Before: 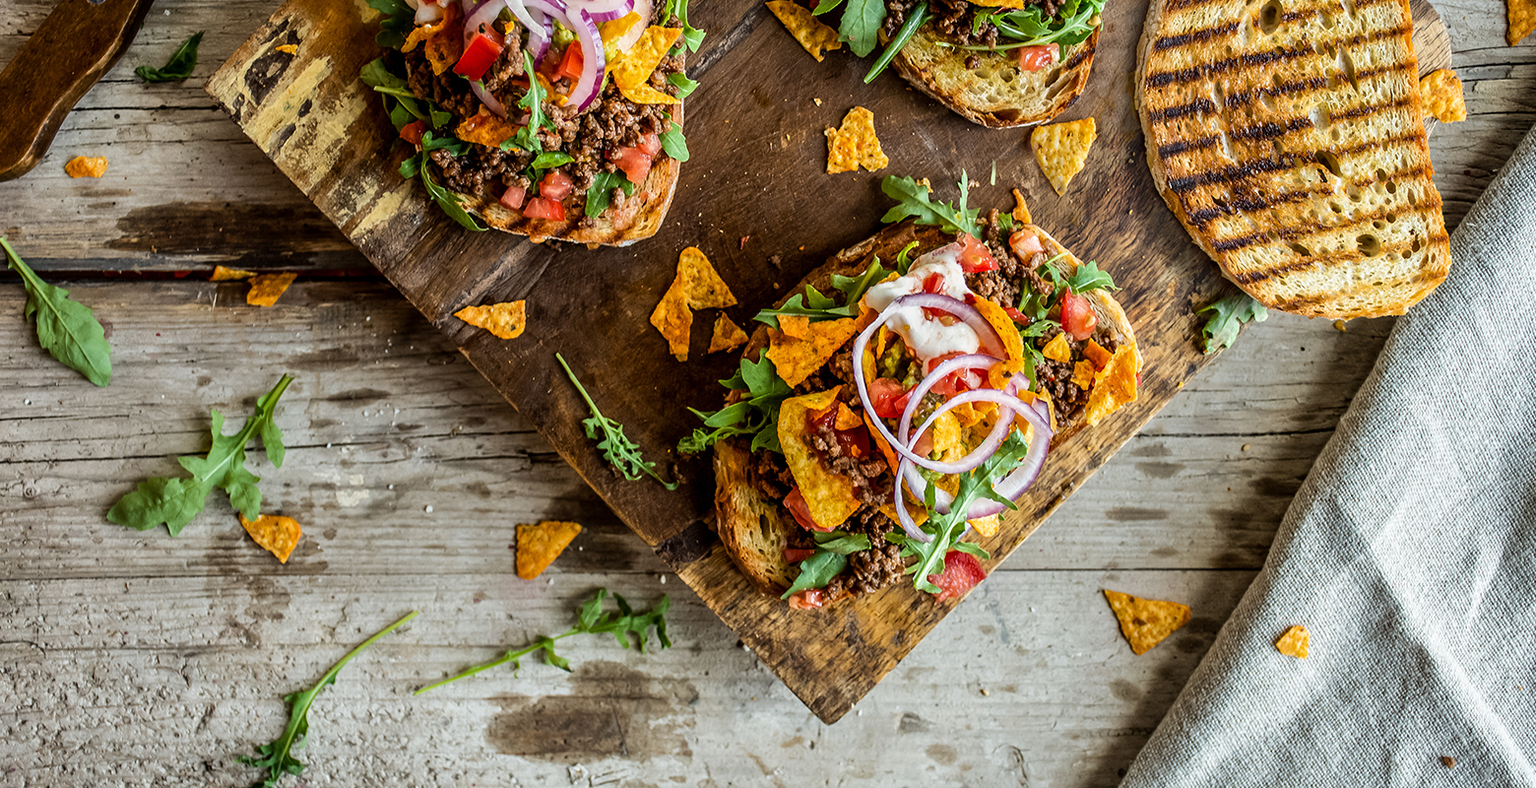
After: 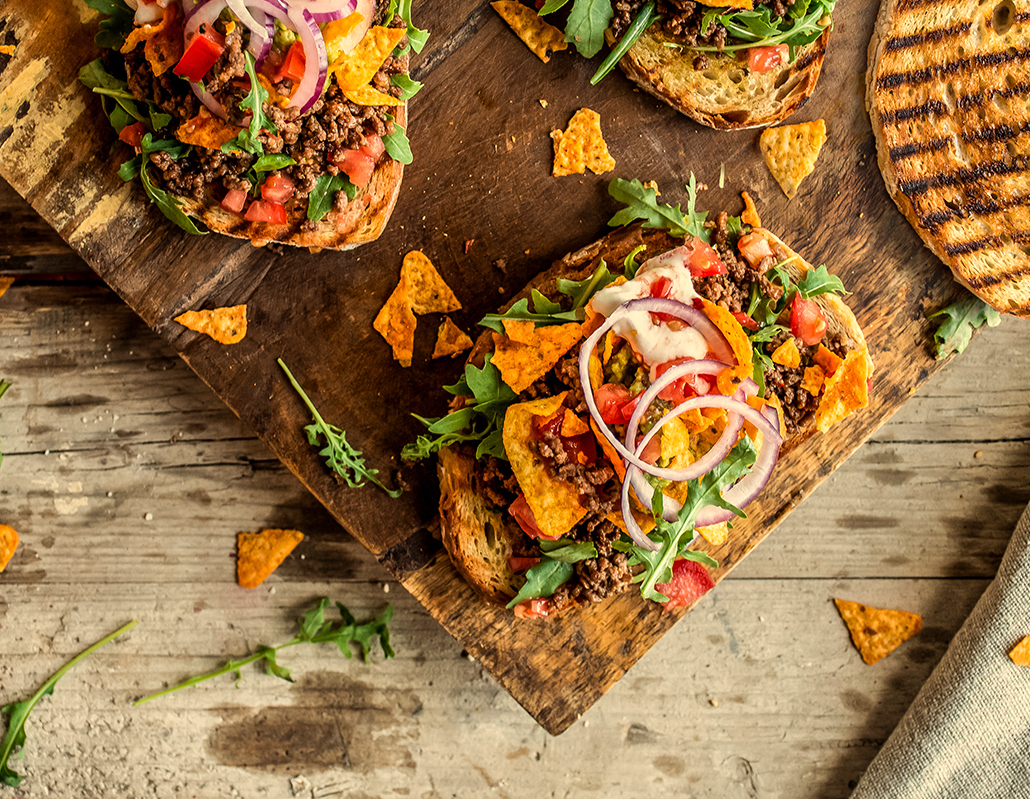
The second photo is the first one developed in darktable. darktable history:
crop and rotate: left 18.442%, right 15.508%
white balance: red 1.123, blue 0.83
